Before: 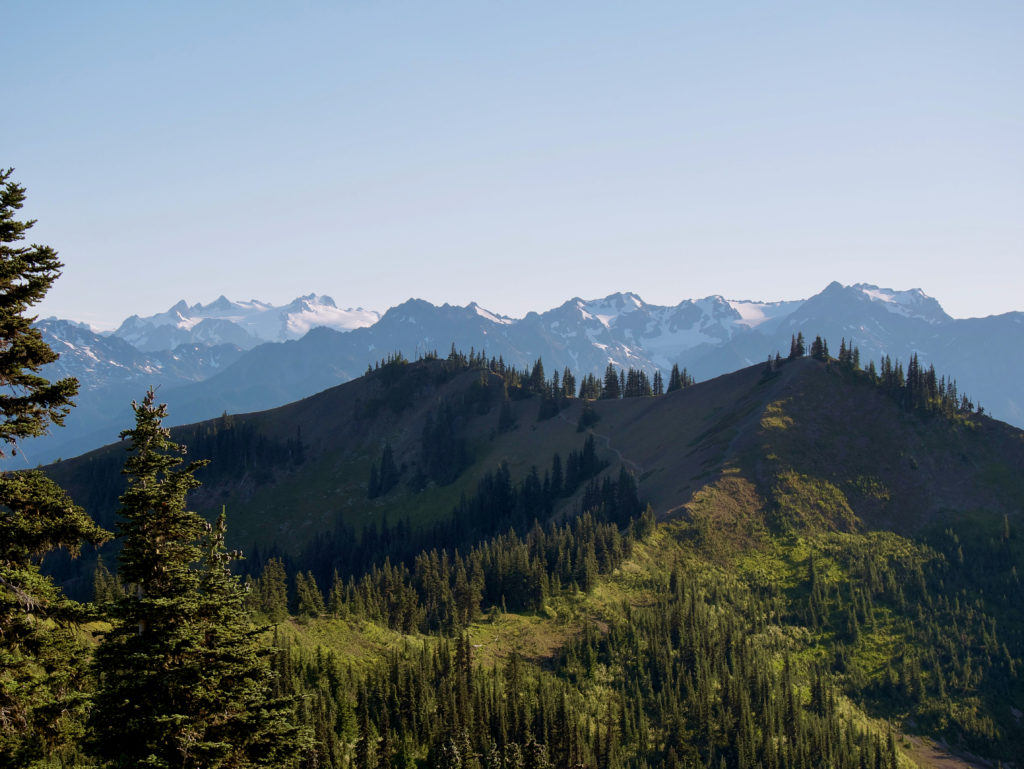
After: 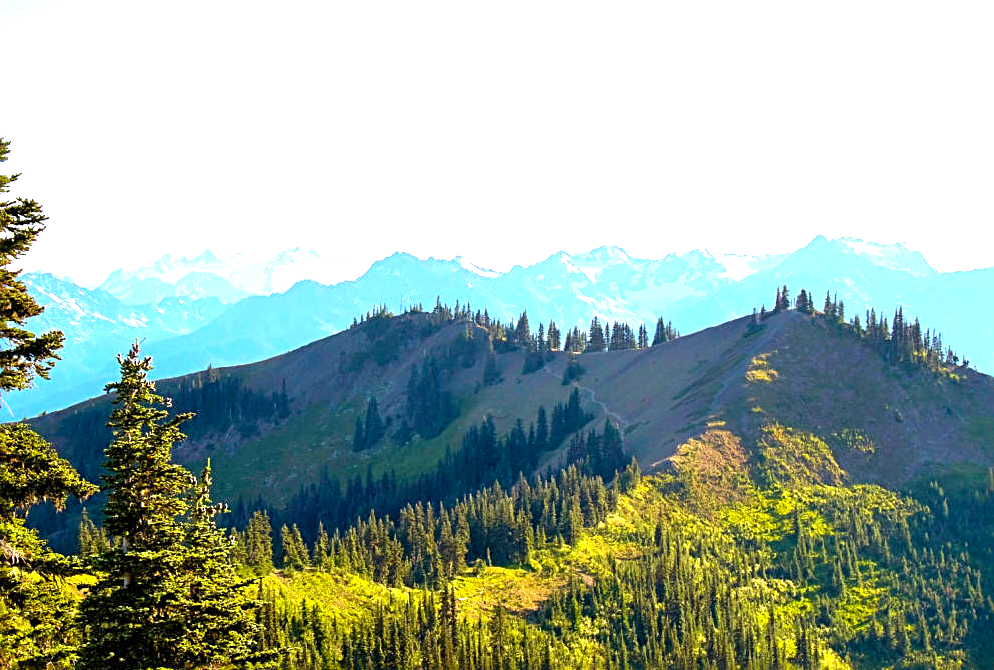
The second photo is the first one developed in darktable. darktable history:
color balance rgb: perceptual saturation grading › global saturation 20%, global vibrance 10%
sharpen: radius 2.767
exposure: exposure 2.04 EV, compensate highlight preservation false
crop: left 1.507%, top 6.147%, right 1.379%, bottom 6.637%
